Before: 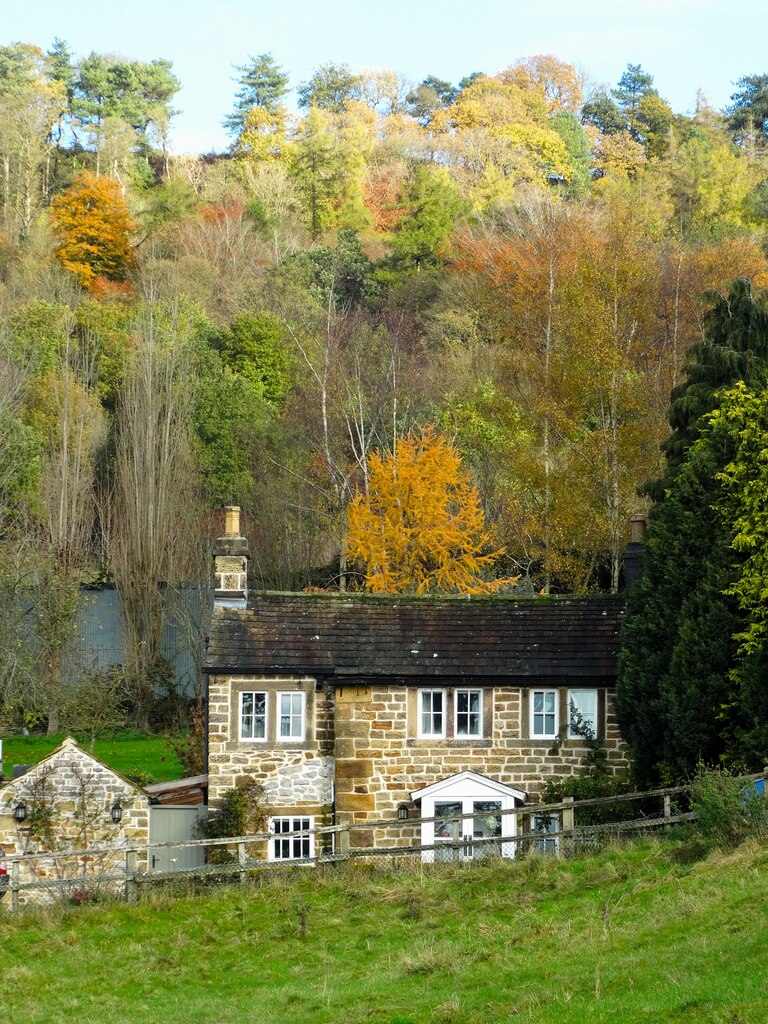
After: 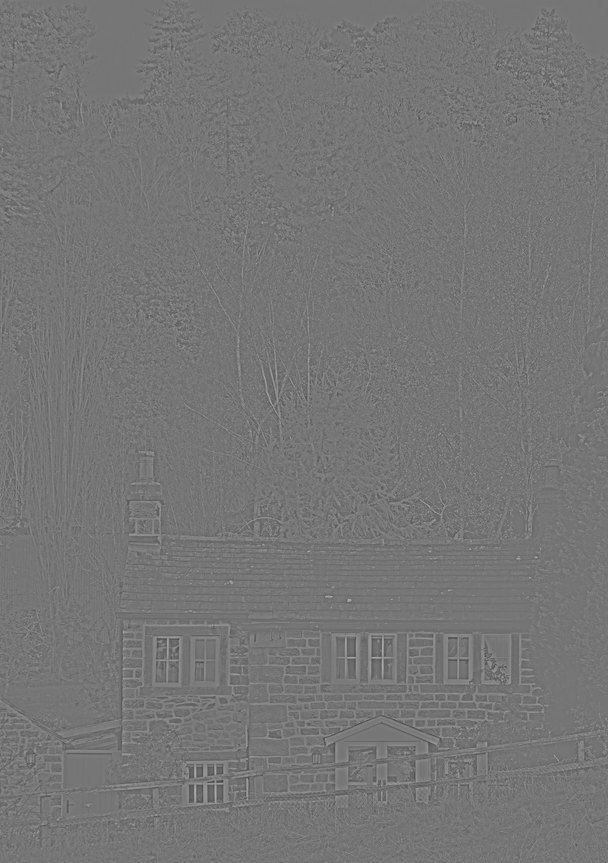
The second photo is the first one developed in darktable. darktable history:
highpass: sharpness 5.84%, contrast boost 8.44%
crop: left 11.225%, top 5.381%, right 9.565%, bottom 10.314%
white balance: red 1.009, blue 0.985
color balance: mode lift, gamma, gain (sRGB), lift [0.97, 1, 1, 1], gamma [1.03, 1, 1, 1]
